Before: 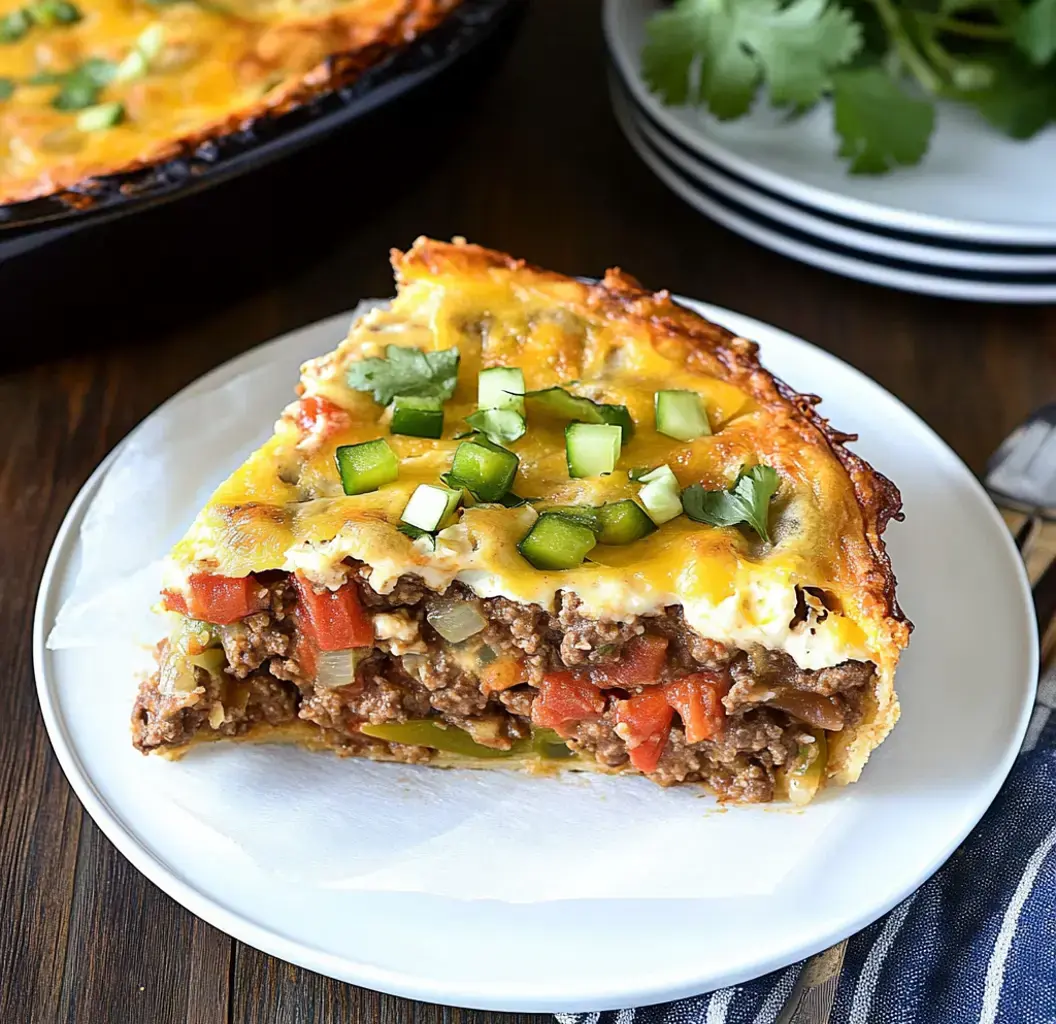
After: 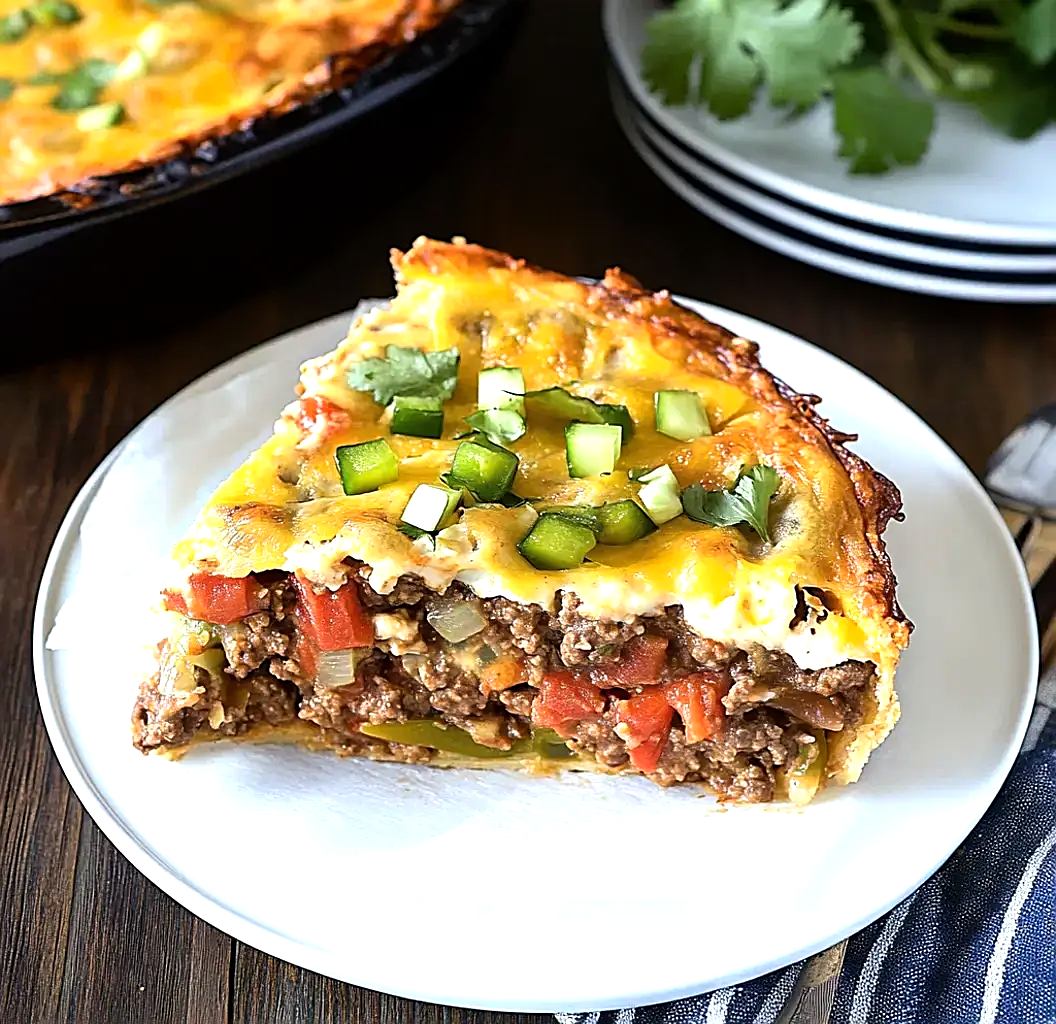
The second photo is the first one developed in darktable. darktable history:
base curve: curves: ch0 [(0, 0) (0.303, 0.277) (1, 1)], preserve colors none
exposure: compensate exposure bias true, compensate highlight preservation false
tone equalizer: -8 EV -0.443 EV, -7 EV -0.402 EV, -6 EV -0.364 EV, -5 EV -0.2 EV, -3 EV 0.201 EV, -2 EV 0.354 EV, -1 EV 0.366 EV, +0 EV 0.402 EV
sharpen: on, module defaults
